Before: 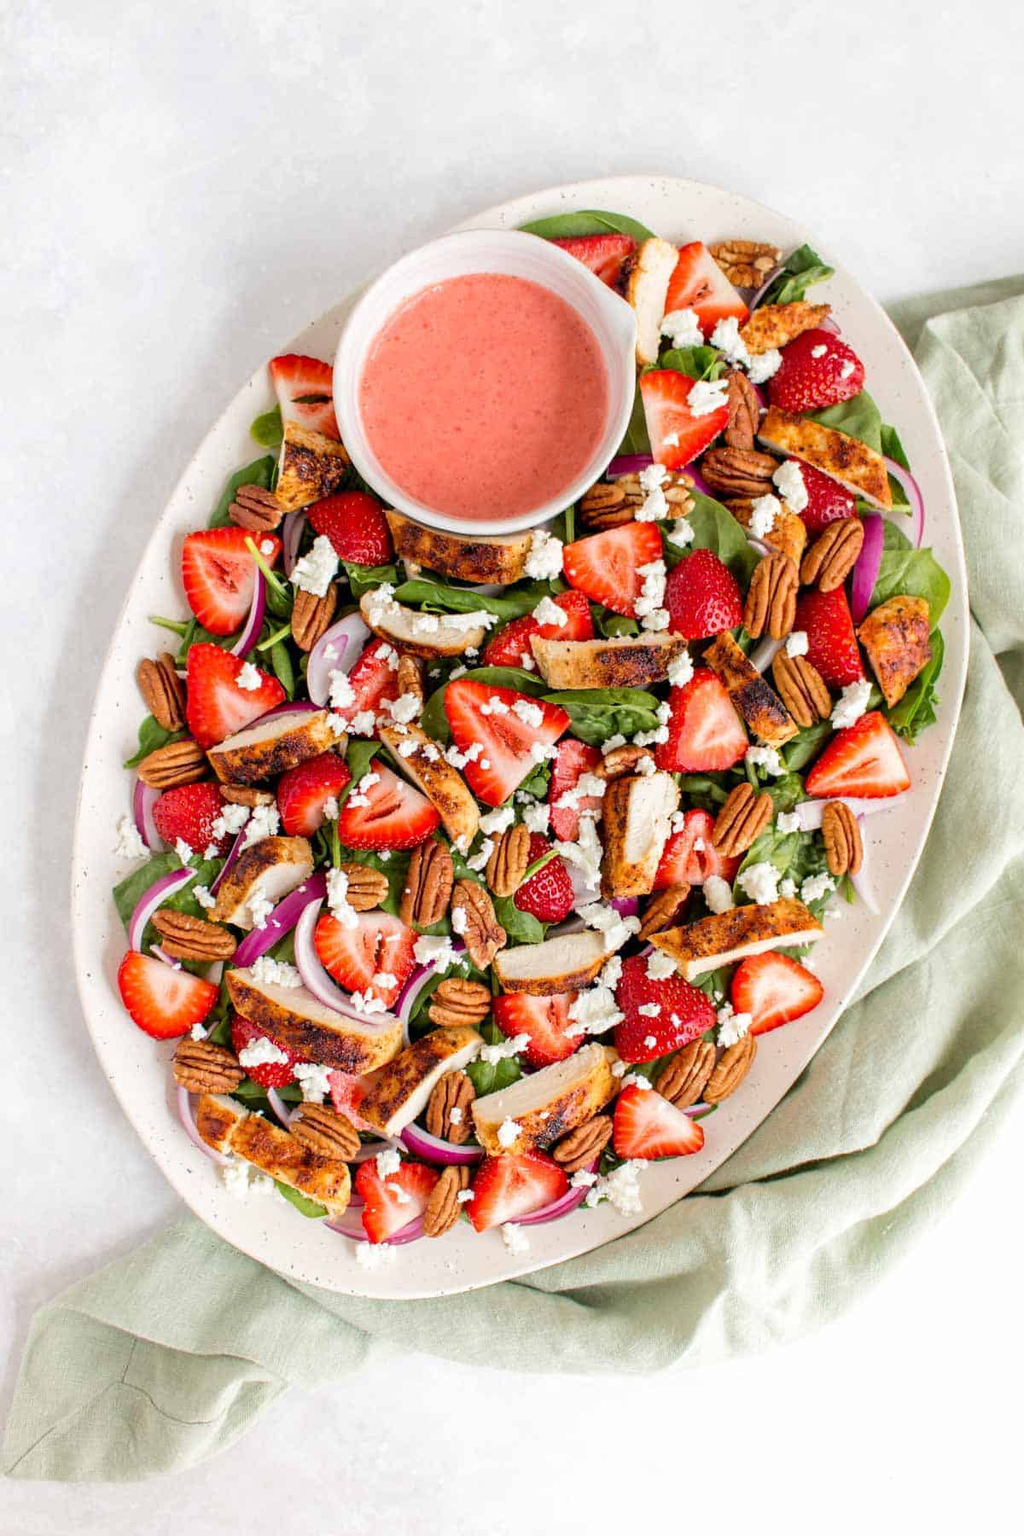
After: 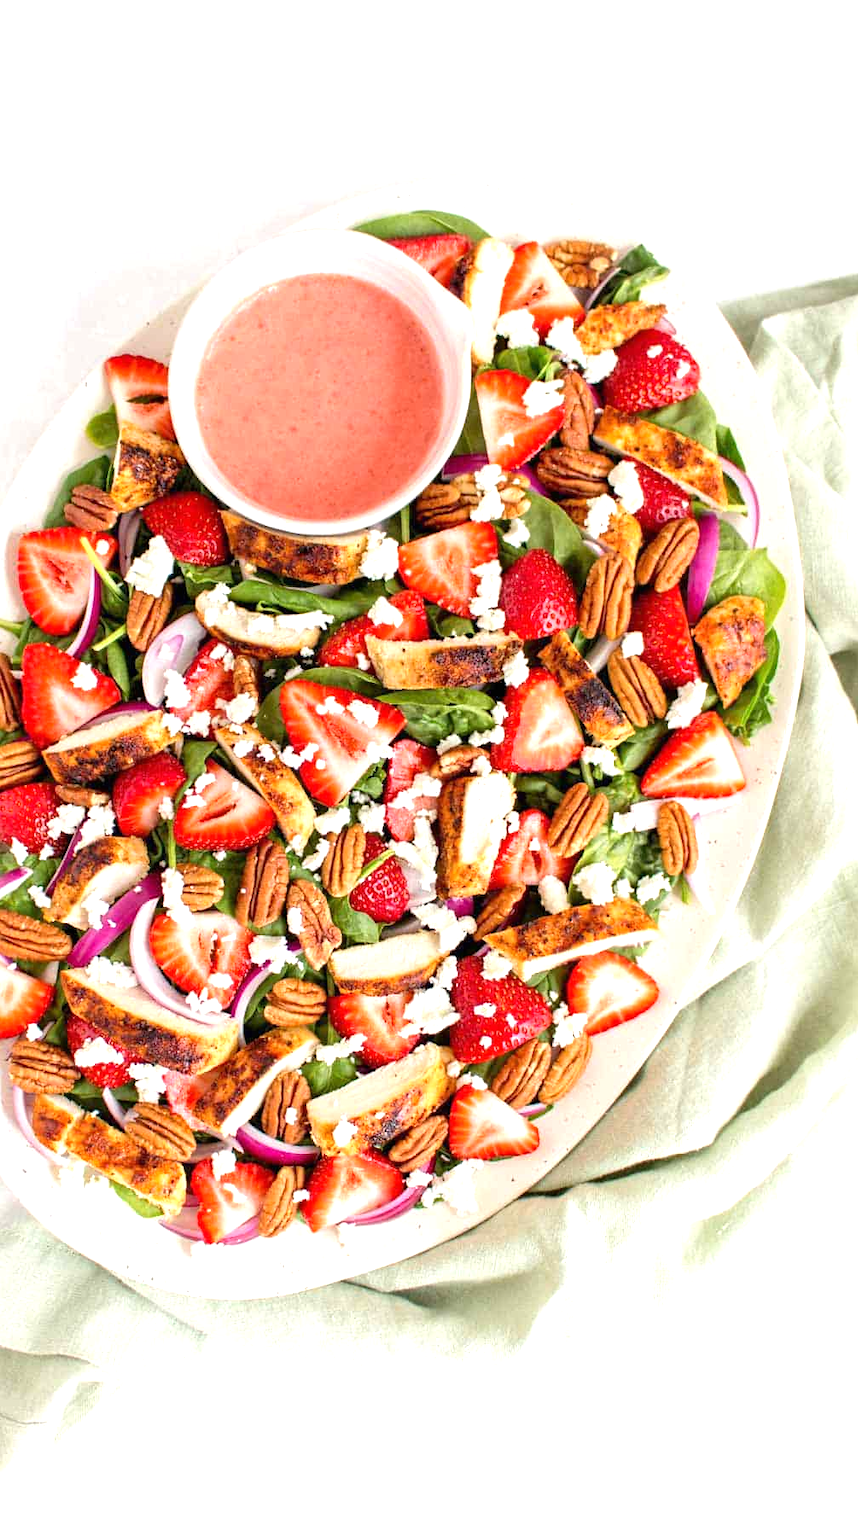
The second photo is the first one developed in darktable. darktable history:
exposure: black level correction 0, exposure 0.692 EV, compensate exposure bias true, compensate highlight preservation false
crop: left 16.134%
